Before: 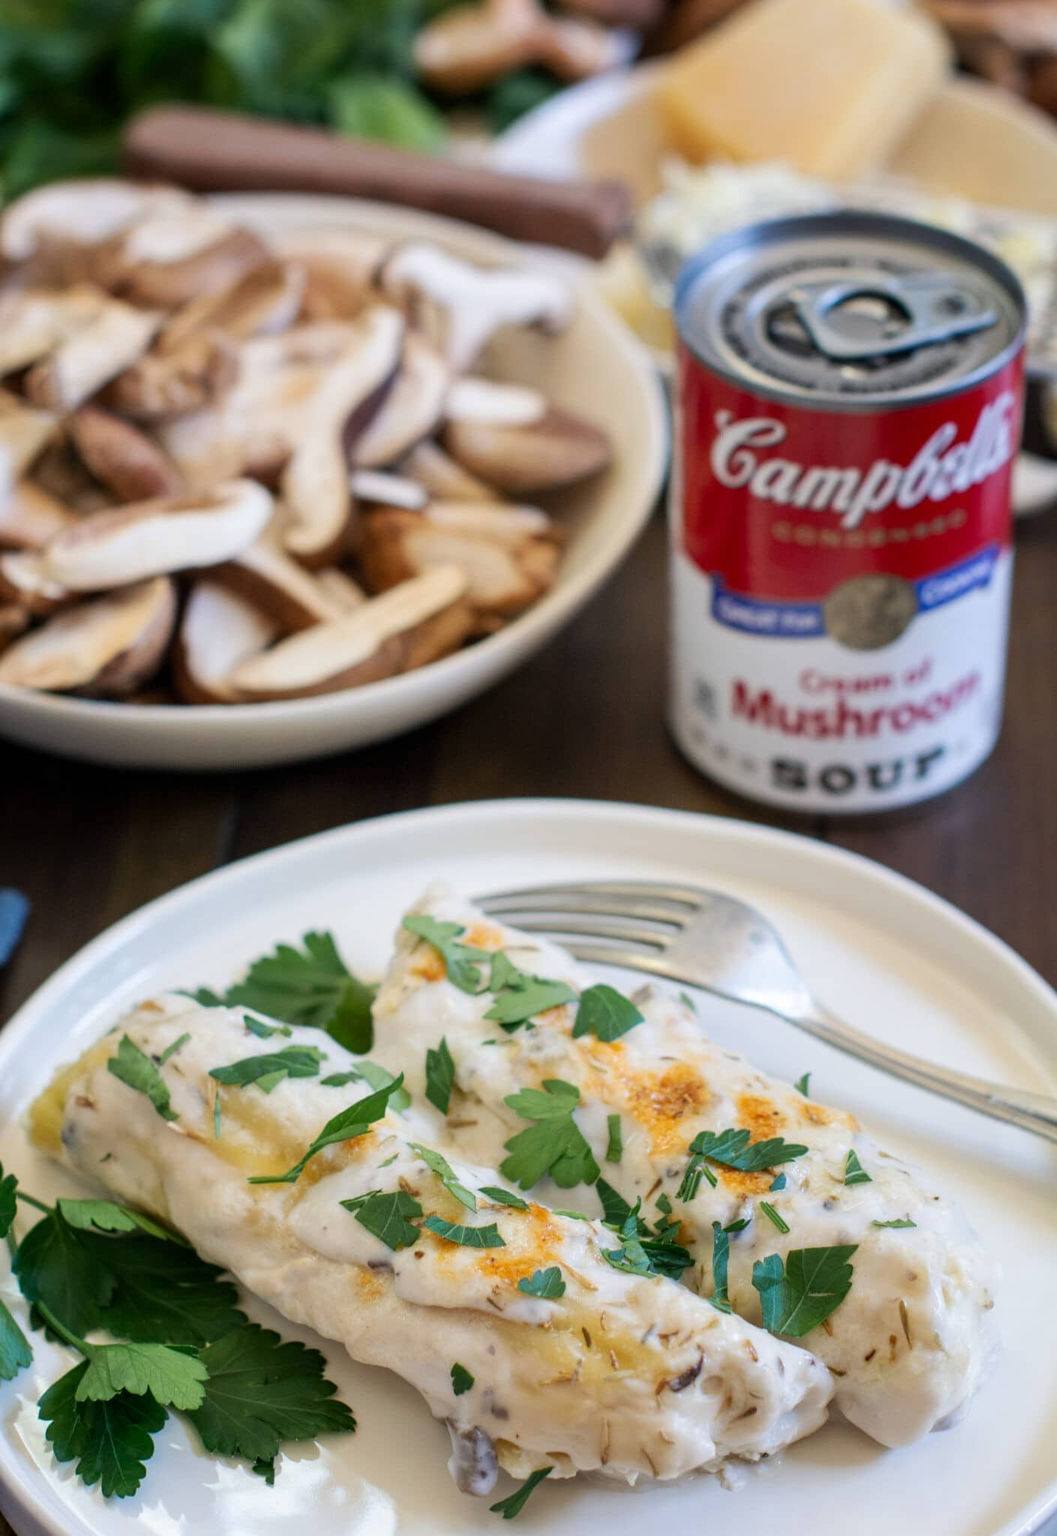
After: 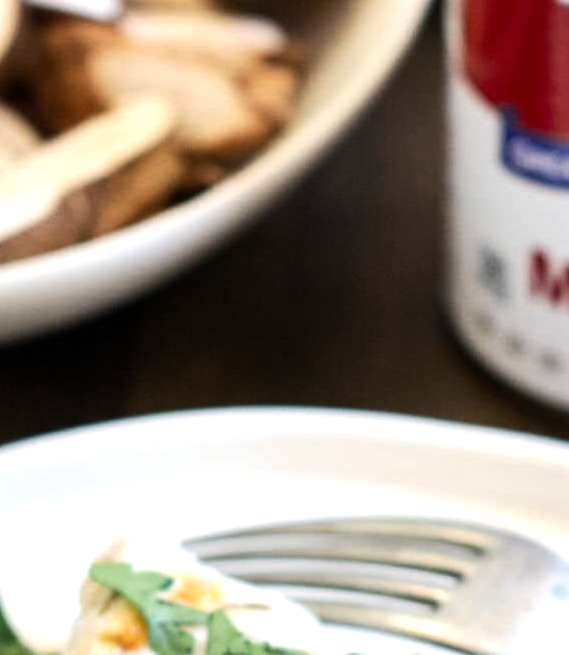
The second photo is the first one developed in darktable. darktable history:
crop: left 31.751%, top 32.172%, right 27.8%, bottom 35.83%
tone equalizer: -8 EV -0.75 EV, -7 EV -0.7 EV, -6 EV -0.6 EV, -5 EV -0.4 EV, -3 EV 0.4 EV, -2 EV 0.6 EV, -1 EV 0.7 EV, +0 EV 0.75 EV, edges refinement/feathering 500, mask exposure compensation -1.57 EV, preserve details no
